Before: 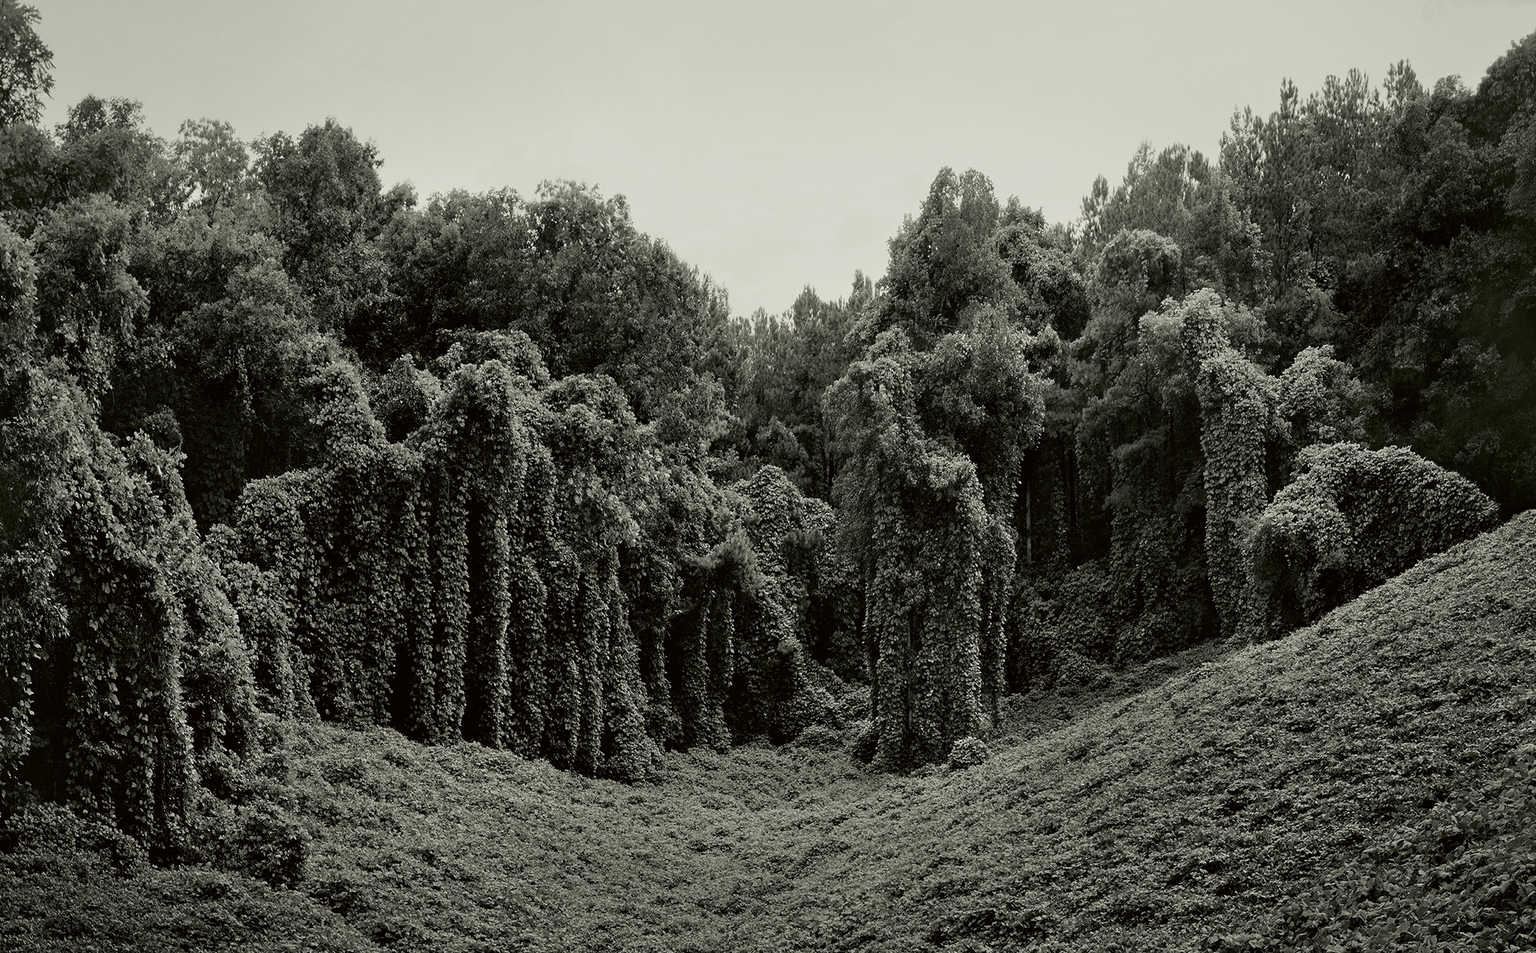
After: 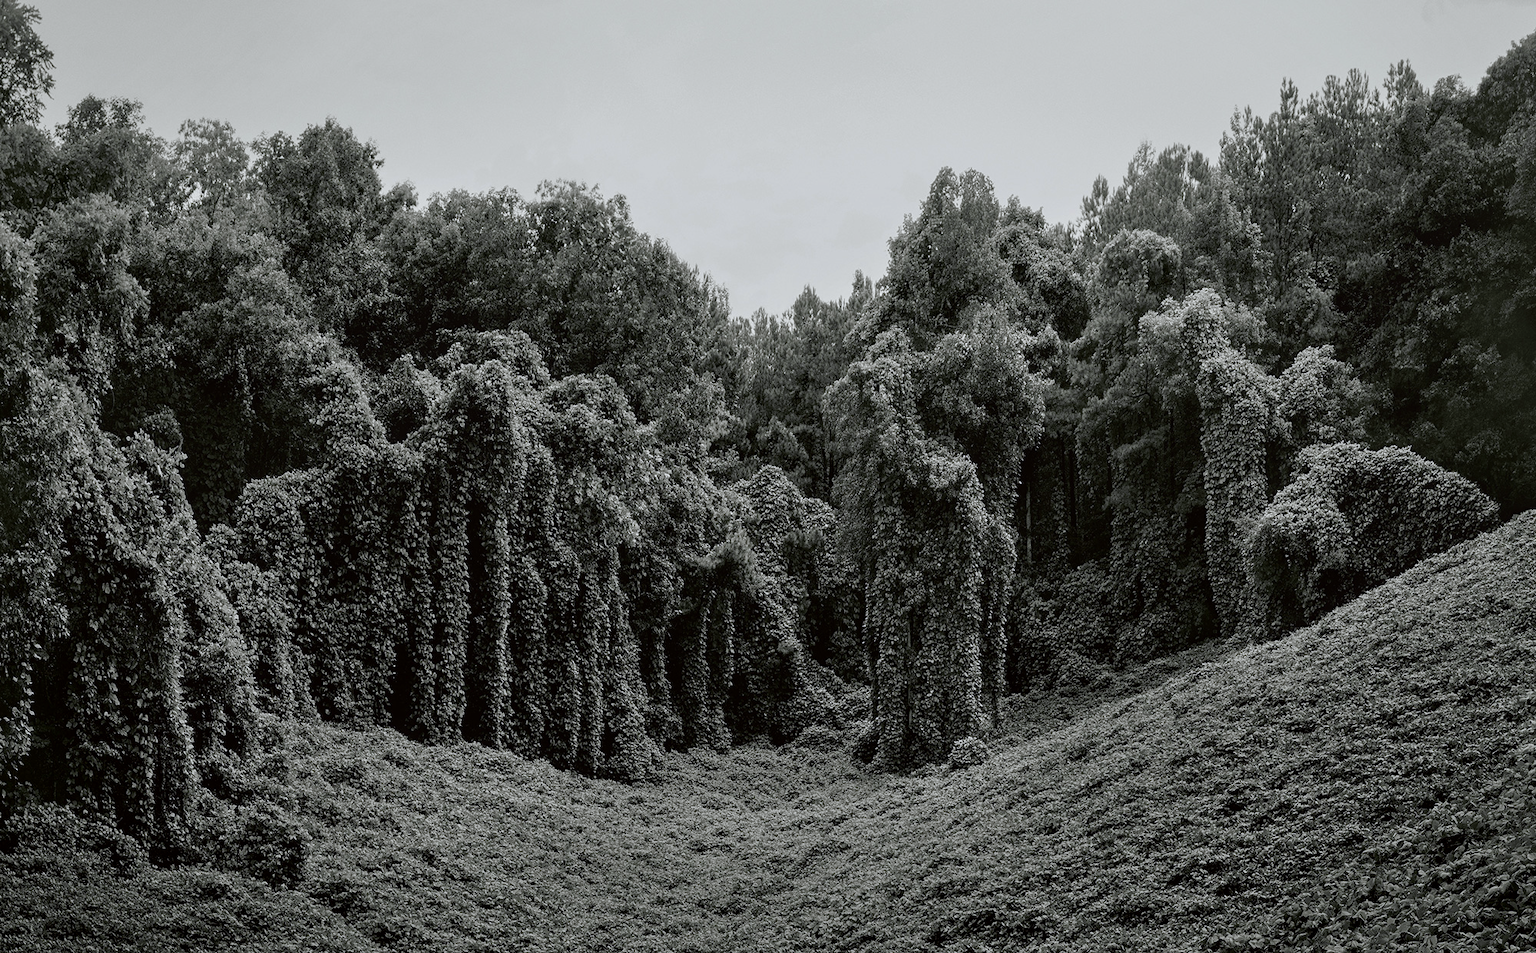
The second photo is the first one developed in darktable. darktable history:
local contrast: detail 117%
color calibration: illuminant as shot in camera, x 0.358, y 0.373, temperature 4628.91 K
